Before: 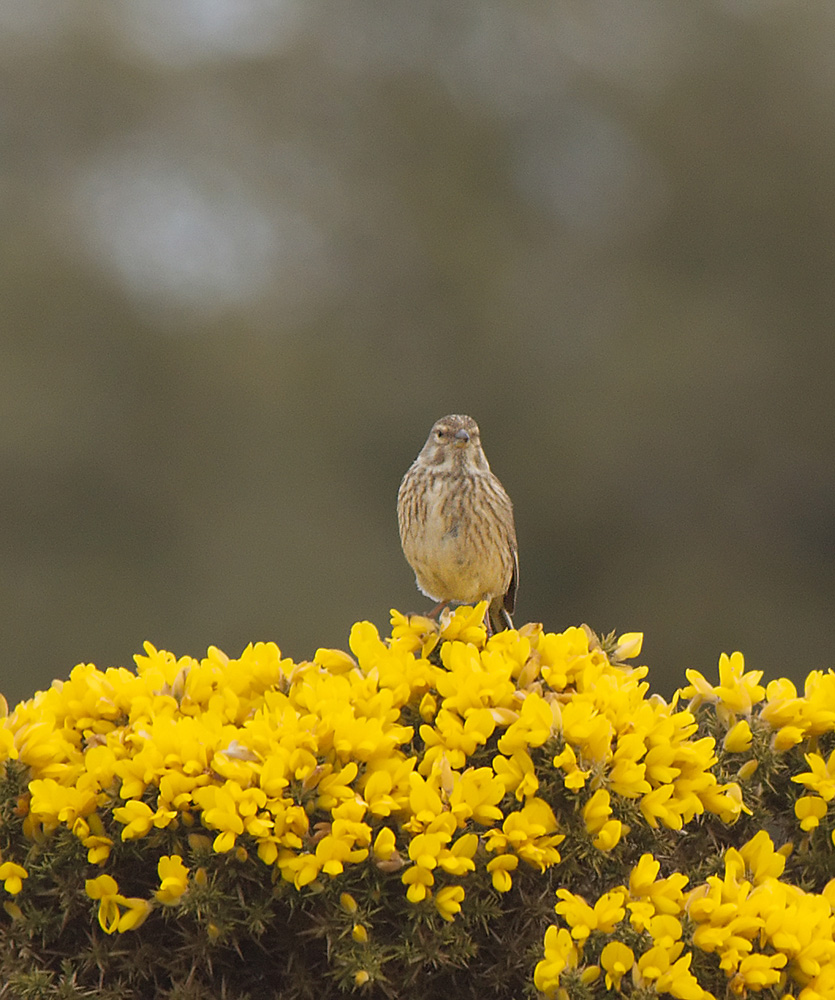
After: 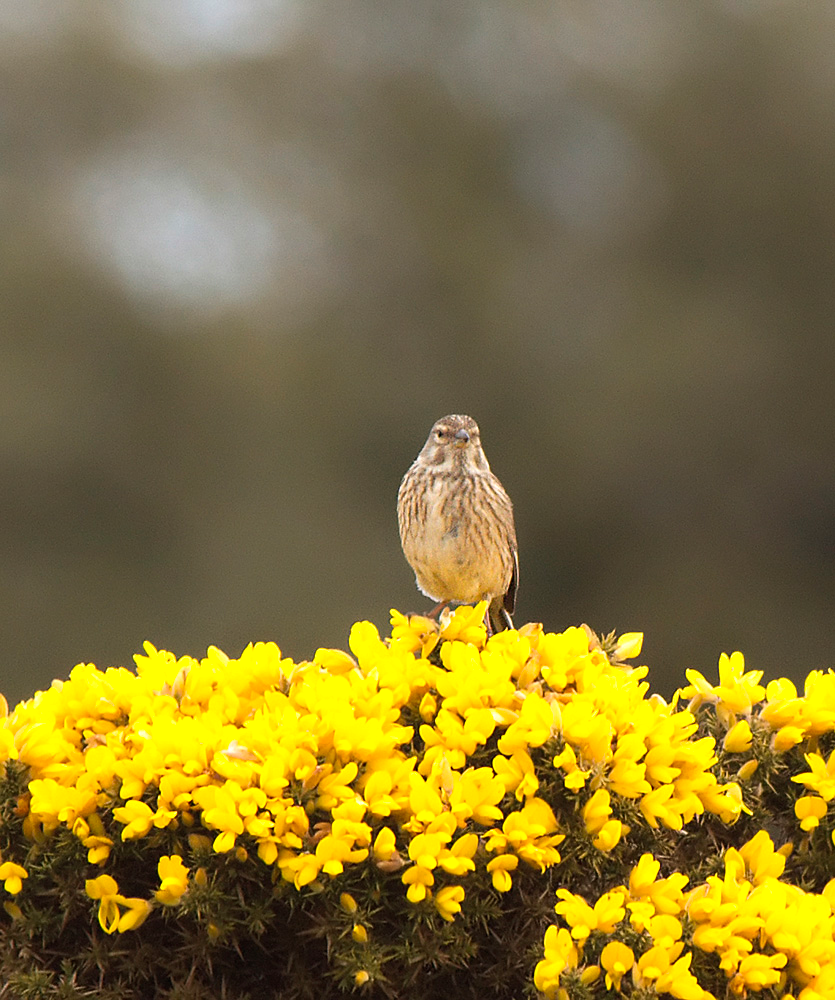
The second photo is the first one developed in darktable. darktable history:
tone equalizer: -8 EV -0.736 EV, -7 EV -0.672 EV, -6 EV -0.56 EV, -5 EV -0.419 EV, -3 EV 0.395 EV, -2 EV 0.6 EV, -1 EV 0.69 EV, +0 EV 0.719 EV, edges refinement/feathering 500, mask exposure compensation -1.57 EV, preserve details guided filter
